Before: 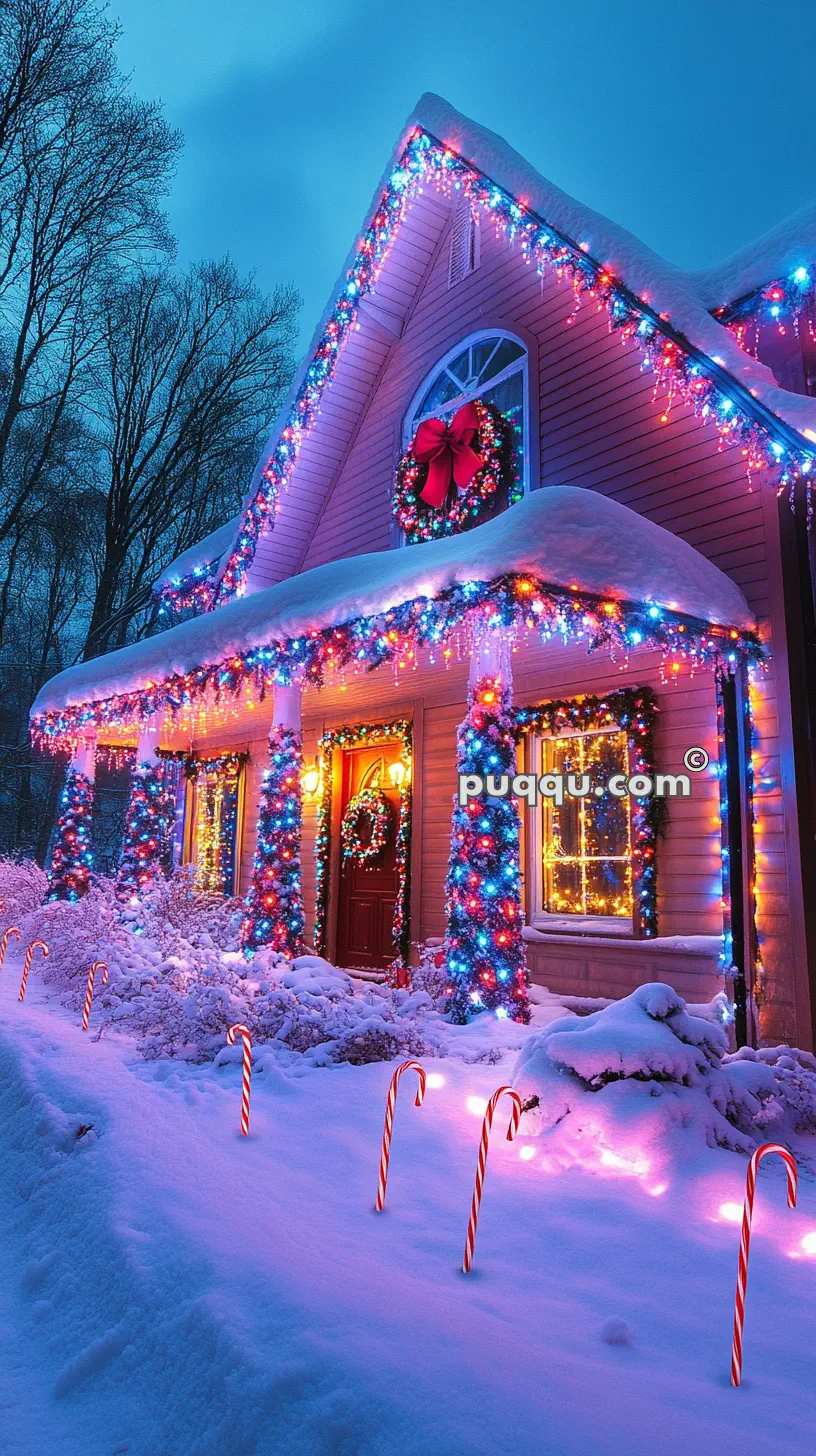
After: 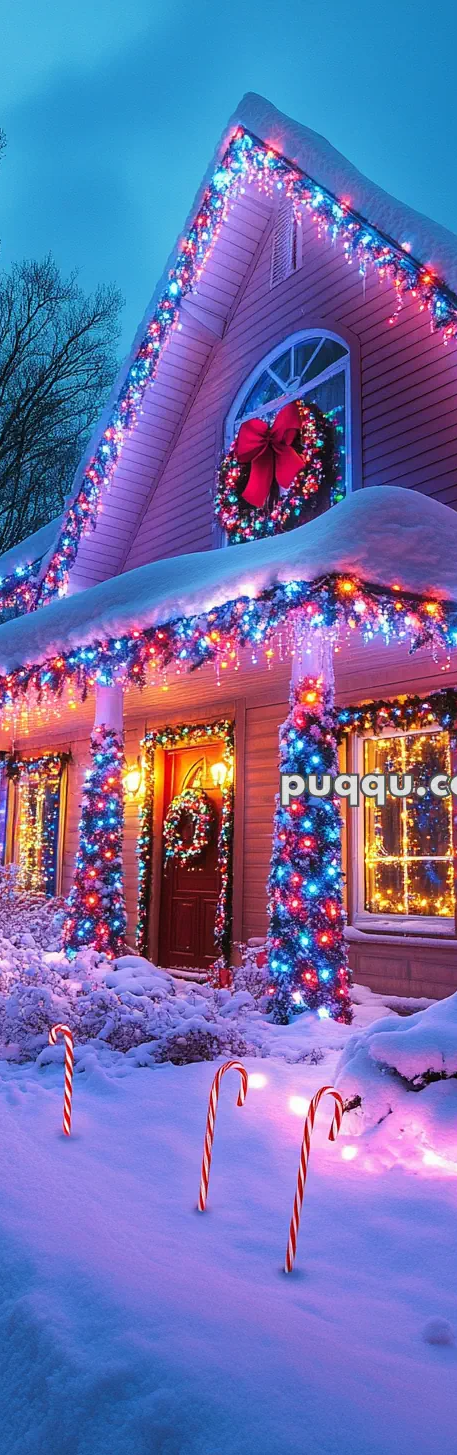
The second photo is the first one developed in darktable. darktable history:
crop: left 21.921%, right 21.994%, bottom 0.006%
